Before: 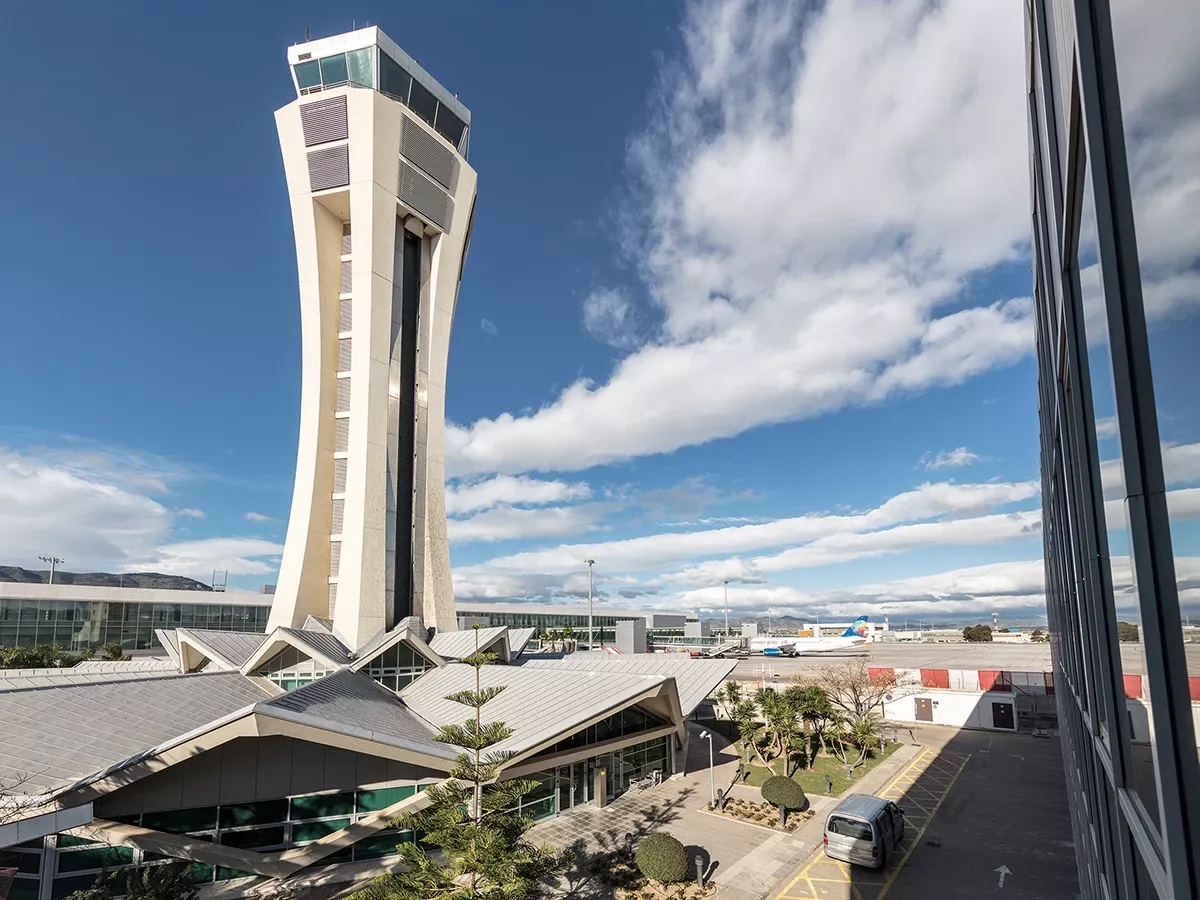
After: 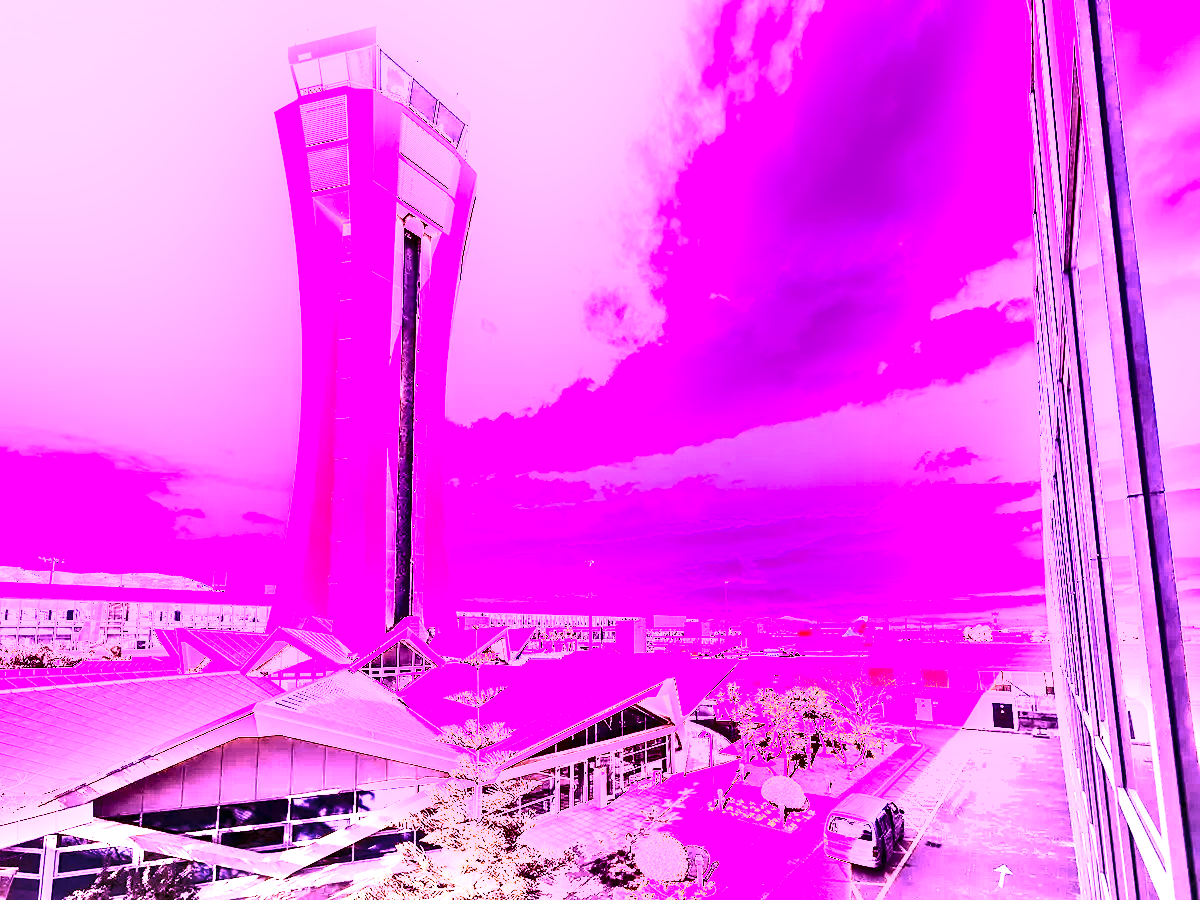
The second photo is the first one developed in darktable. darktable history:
color zones: curves: ch0 [(0, 0.5) (0.143, 0.52) (0.286, 0.5) (0.429, 0.5) (0.571, 0.5) (0.714, 0.5) (0.857, 0.5) (1, 0.5)]; ch1 [(0, 0.489) (0.155, 0.45) (0.286, 0.466) (0.429, 0.5) (0.571, 0.5) (0.714, 0.5) (0.857, 0.5) (1, 0.489)]
white balance: red 8, blue 8
color correction: saturation 0.57
shadows and highlights: shadows 37.27, highlights -28.18, soften with gaussian
